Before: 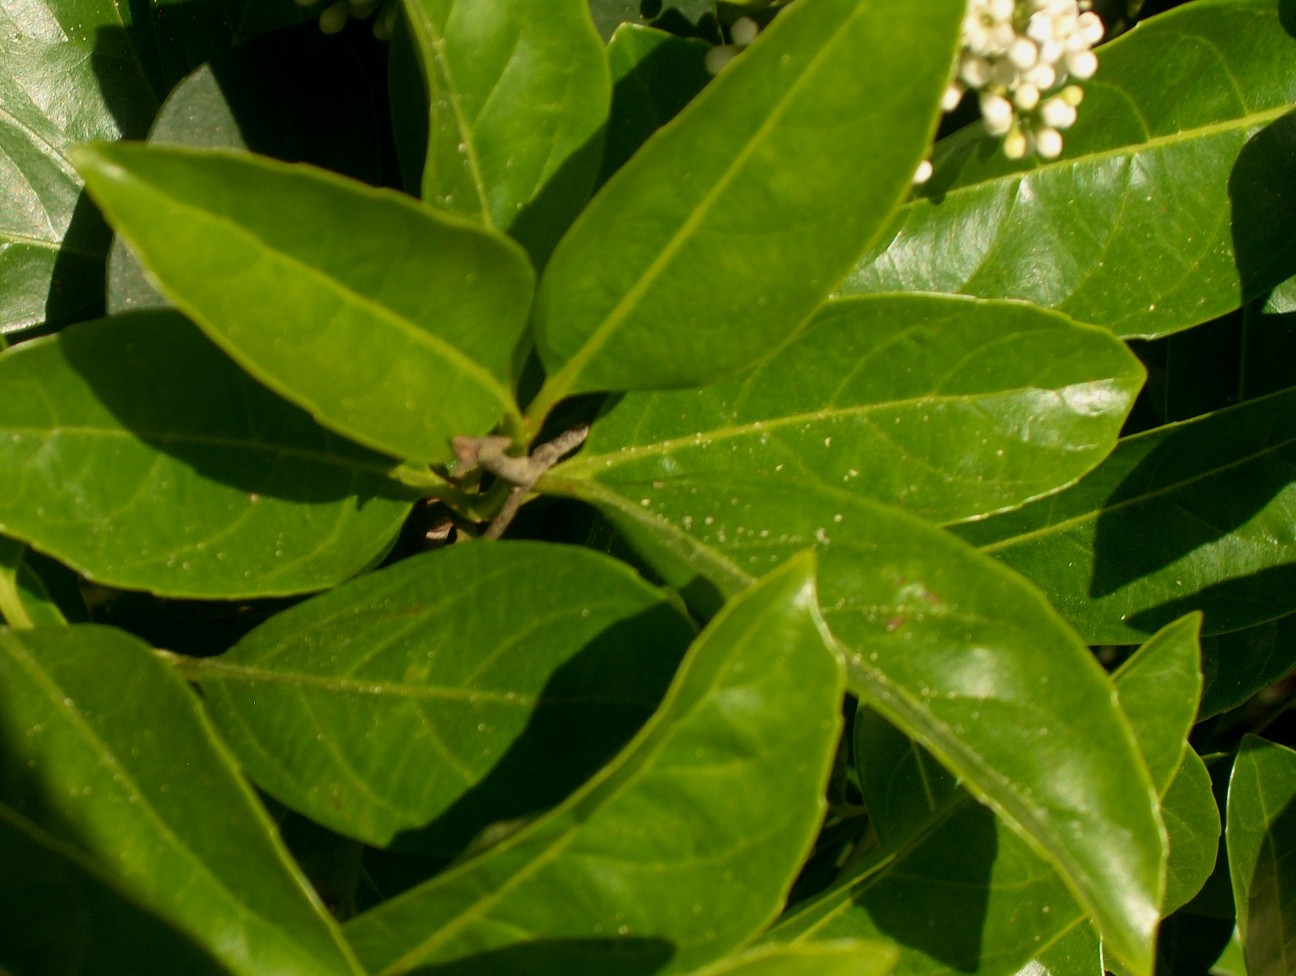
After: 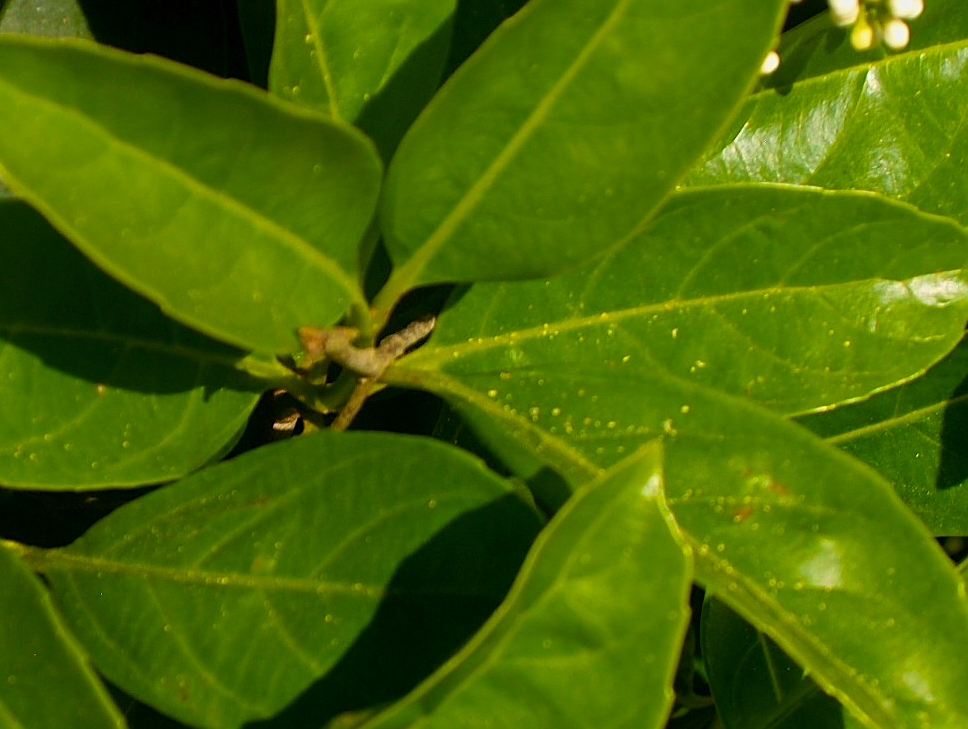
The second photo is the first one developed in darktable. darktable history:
crop and rotate: left 11.831%, top 11.346%, right 13.429%, bottom 13.899%
color balance rgb: perceptual saturation grading › global saturation 25%, global vibrance 20%
sharpen: on, module defaults
